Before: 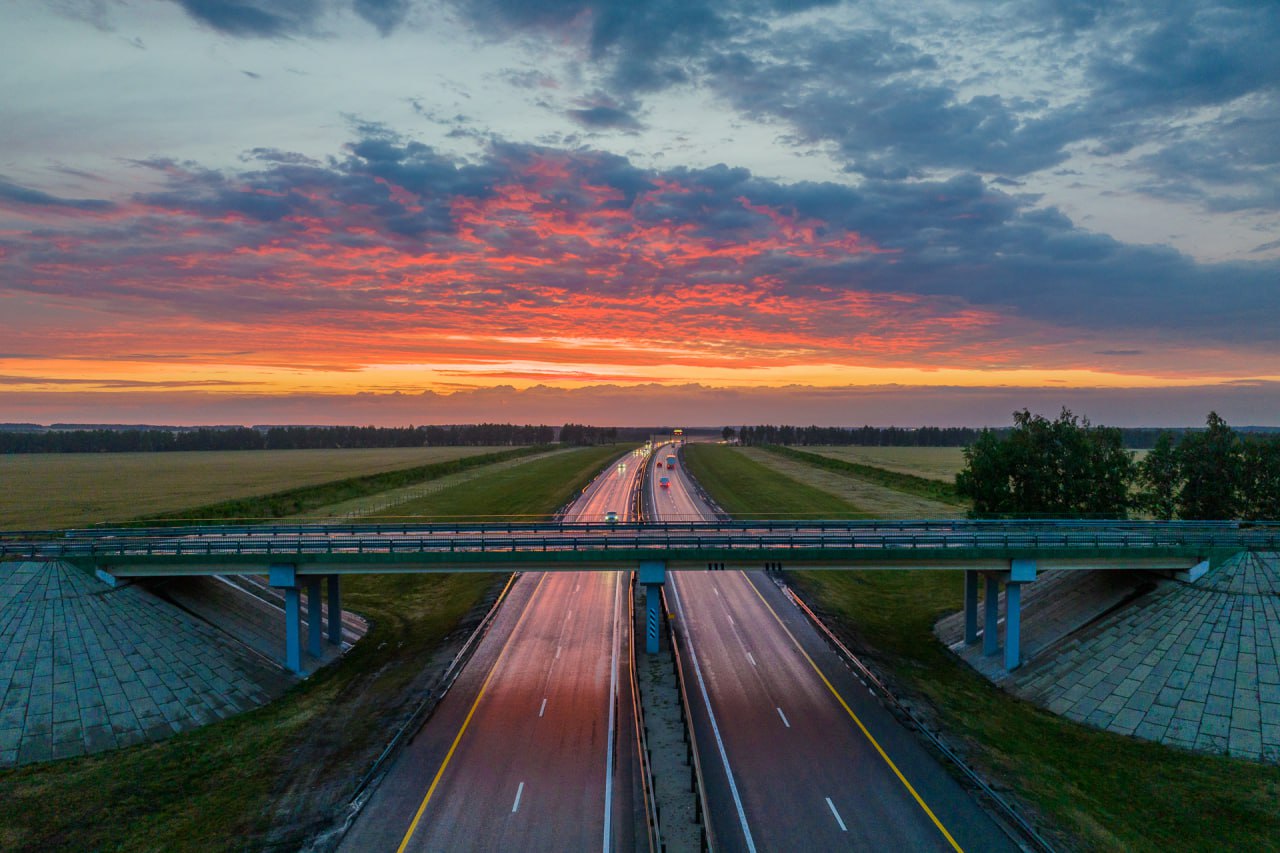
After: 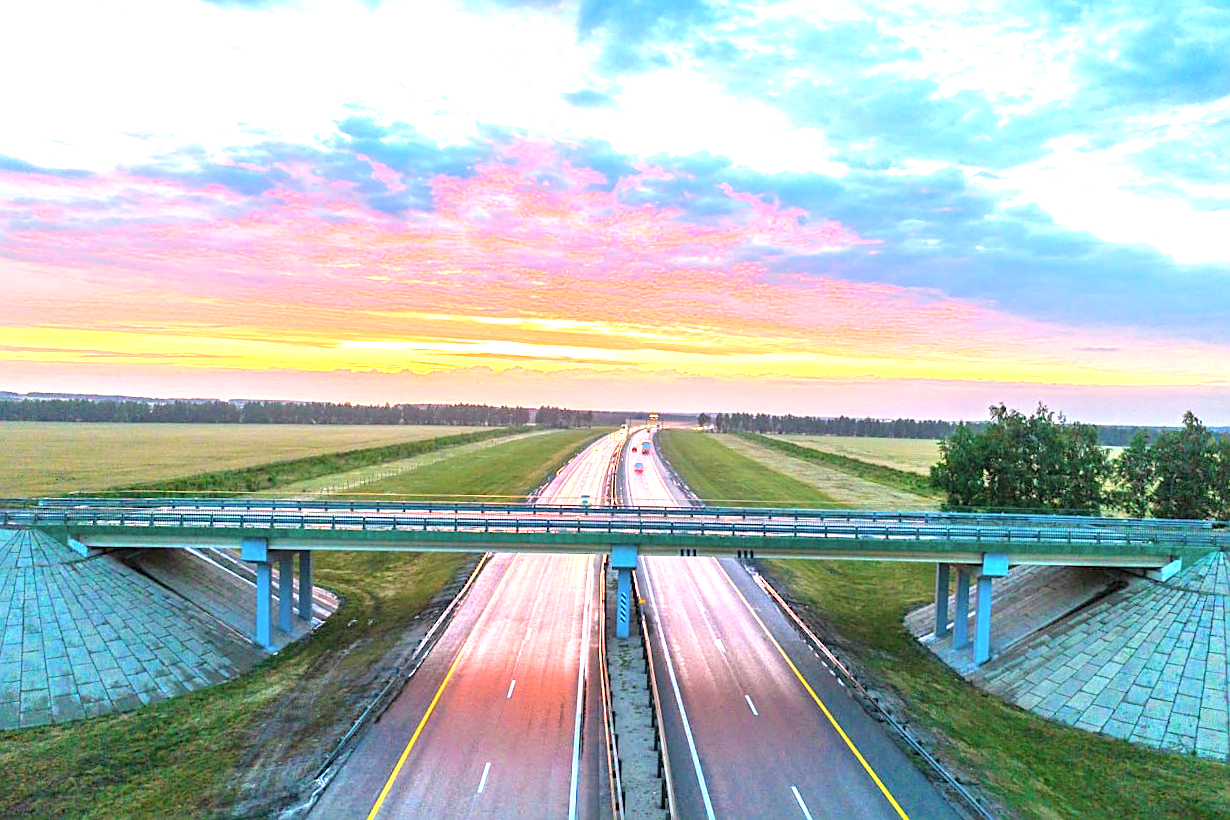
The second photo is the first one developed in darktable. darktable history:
exposure: exposure 2.278 EV, compensate highlight preservation false
sharpen: on, module defaults
crop and rotate: angle -1.54°
contrast brightness saturation: brightness 0.144
